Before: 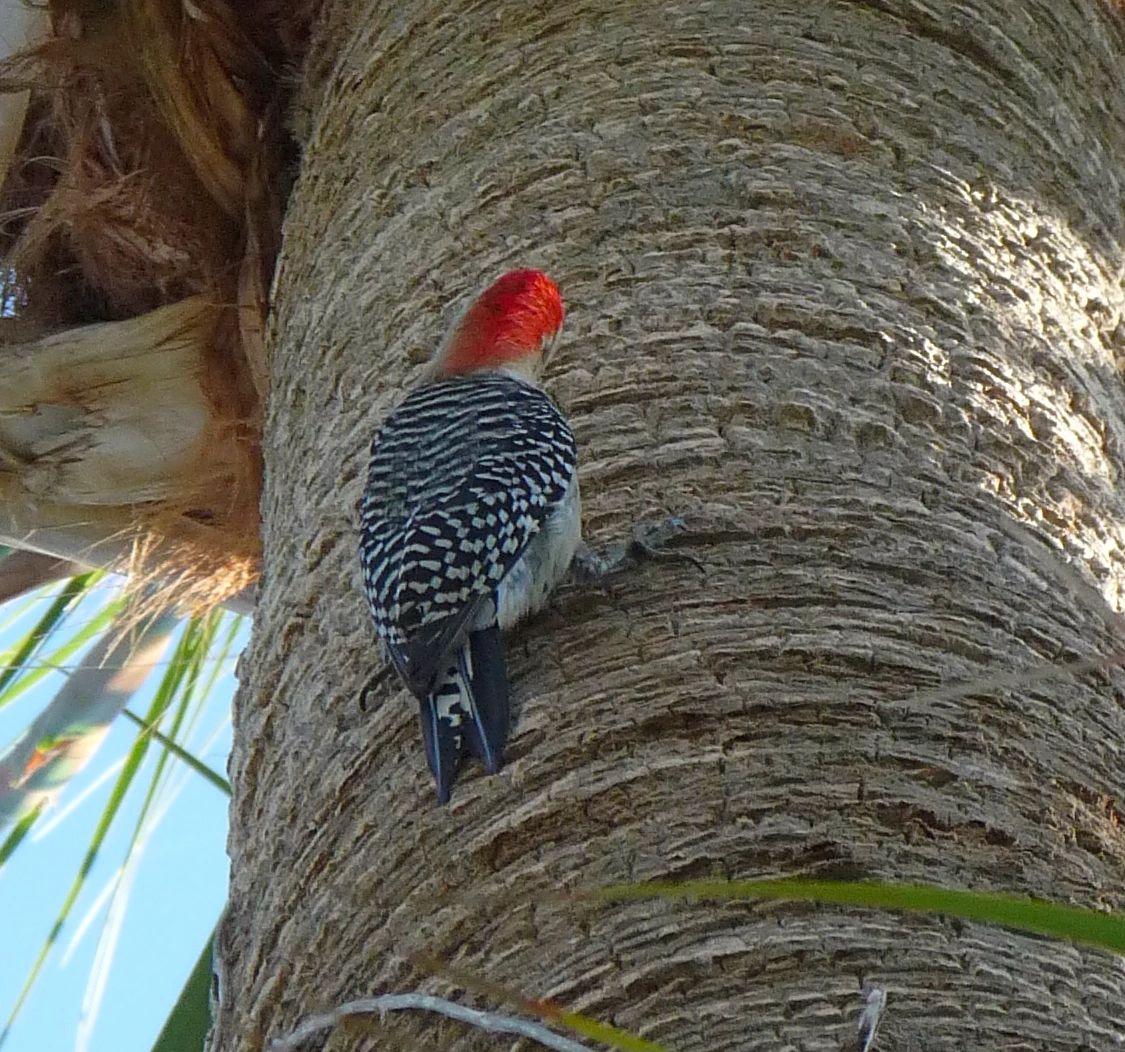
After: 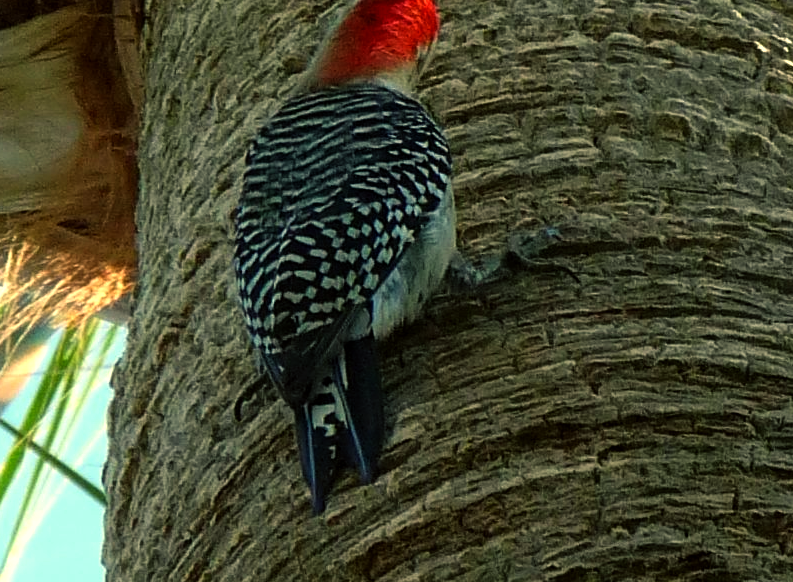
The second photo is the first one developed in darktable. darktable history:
color balance: mode lift, gamma, gain (sRGB), lift [1.014, 0.966, 0.918, 0.87], gamma [0.86, 0.734, 0.918, 0.976], gain [1.063, 1.13, 1.063, 0.86]
white balance: red 0.983, blue 1.036
crop: left 11.123%, top 27.61%, right 18.3%, bottom 17.034%
